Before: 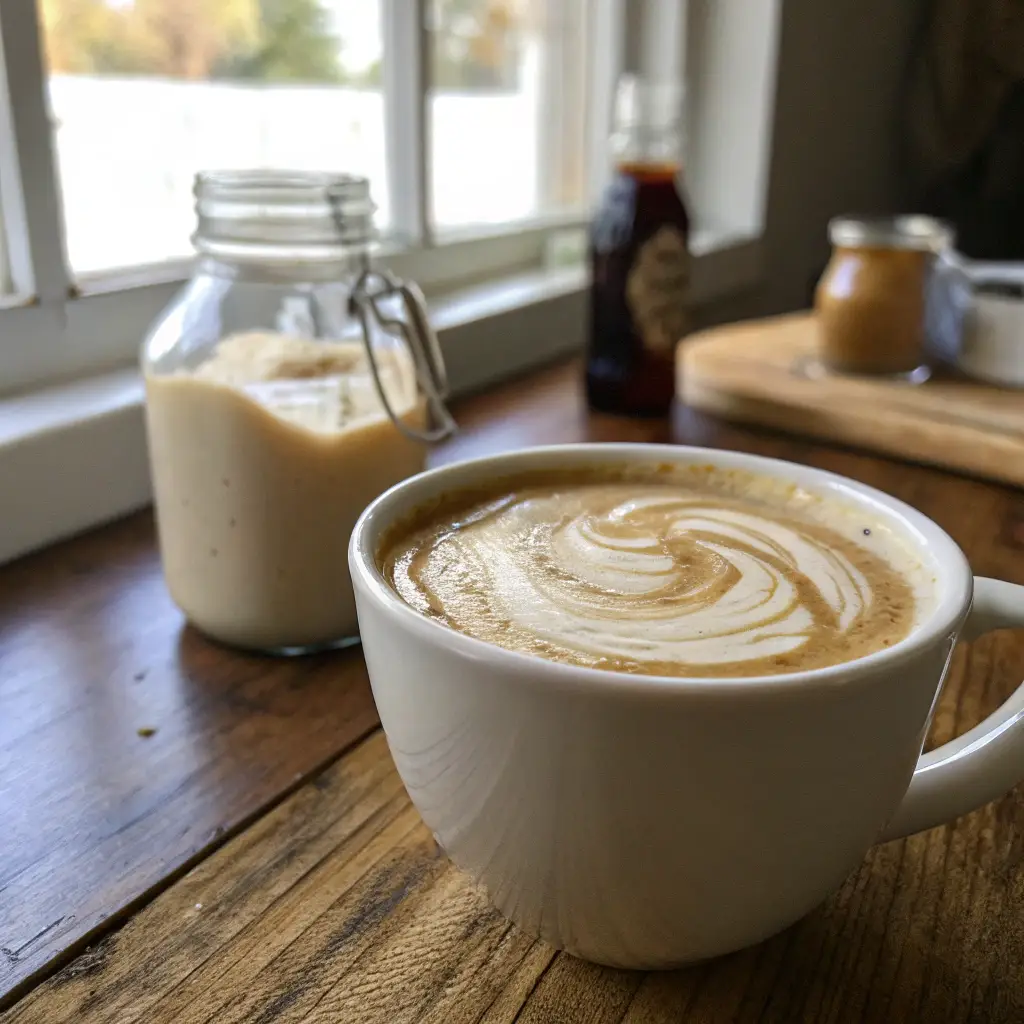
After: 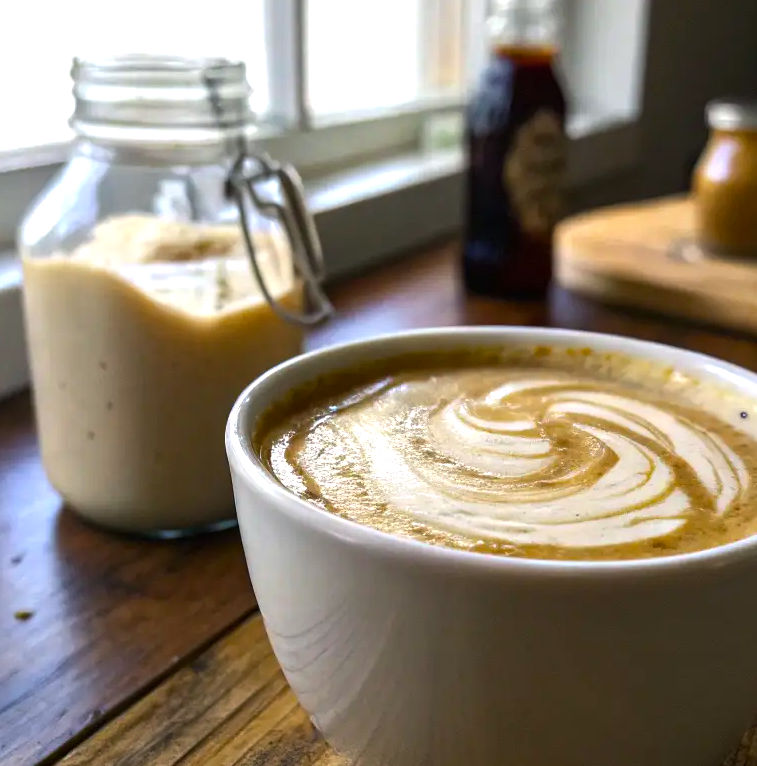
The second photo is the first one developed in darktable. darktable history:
color balance rgb: power › chroma 0.993%, power › hue 256.72°, perceptual saturation grading › global saturation 30.49%, perceptual brilliance grading › global brilliance 14.321%, perceptual brilliance grading › shadows -34.2%, global vibrance 20%
crop and rotate: left 12.031%, top 11.449%, right 13.974%, bottom 13.651%
